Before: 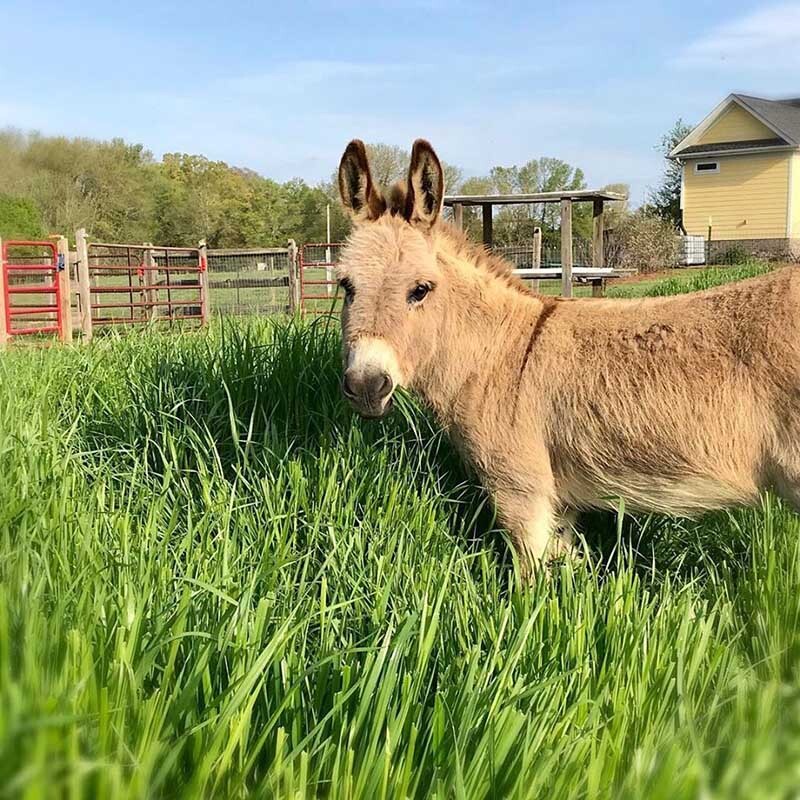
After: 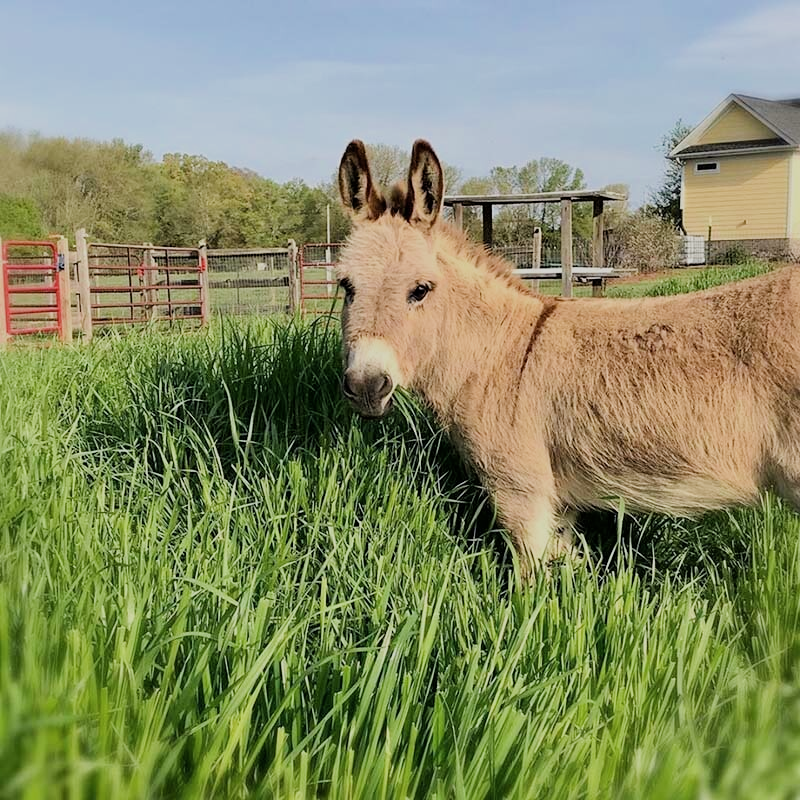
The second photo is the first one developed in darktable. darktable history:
filmic rgb: black relative exposure -7.65 EV, white relative exposure 4.56 EV, hardness 3.61
contrast brightness saturation: contrast 0.014, saturation -0.052
